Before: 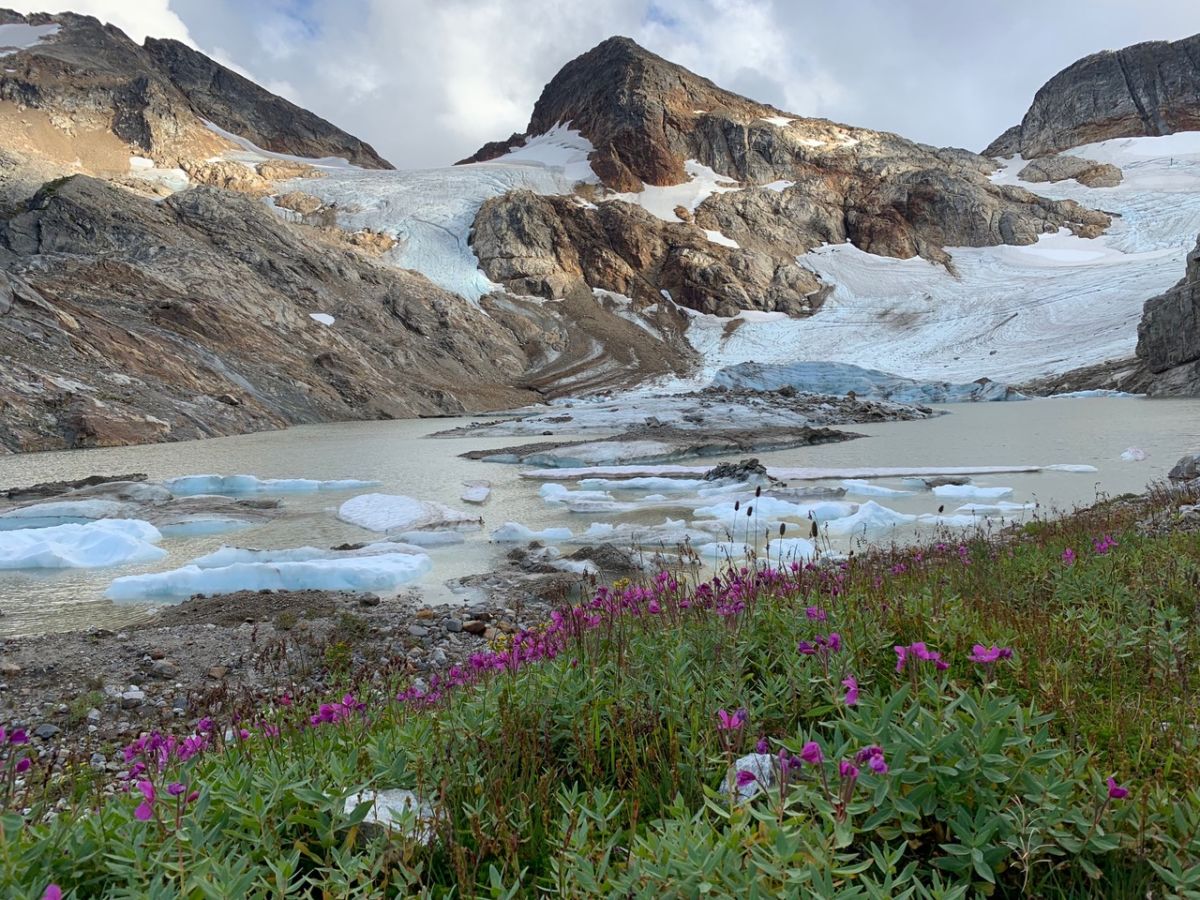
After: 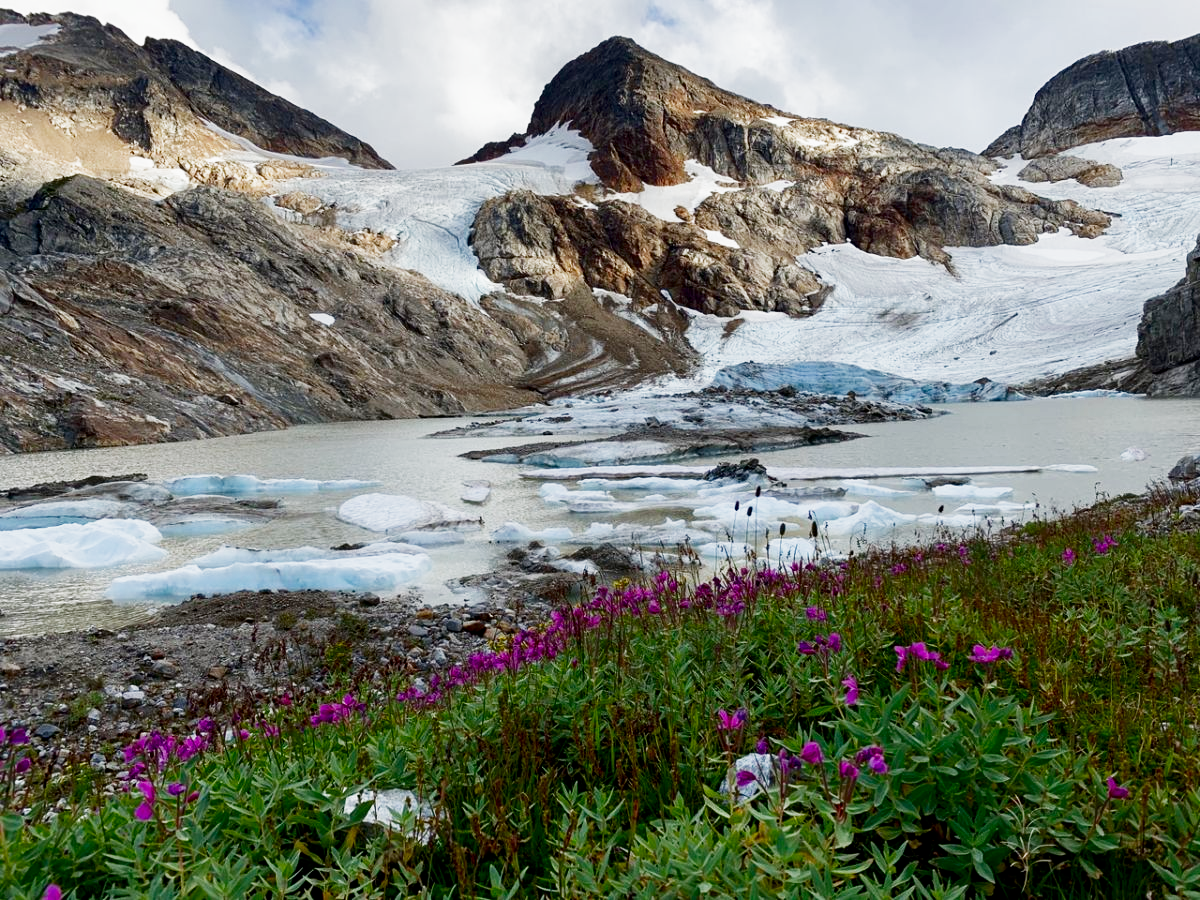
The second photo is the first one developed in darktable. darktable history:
filmic rgb: middle gray luminance 12.74%, black relative exposure -10.13 EV, white relative exposure 3.47 EV, threshold 6 EV, target black luminance 0%, hardness 5.74, latitude 44.69%, contrast 1.221, highlights saturation mix 5%, shadows ↔ highlights balance 26.78%, add noise in highlights 0, preserve chrominance no, color science v3 (2019), use custom middle-gray values true, iterations of high-quality reconstruction 0, contrast in highlights soft, enable highlight reconstruction true
contrast brightness saturation: brightness -0.2, saturation 0.08
